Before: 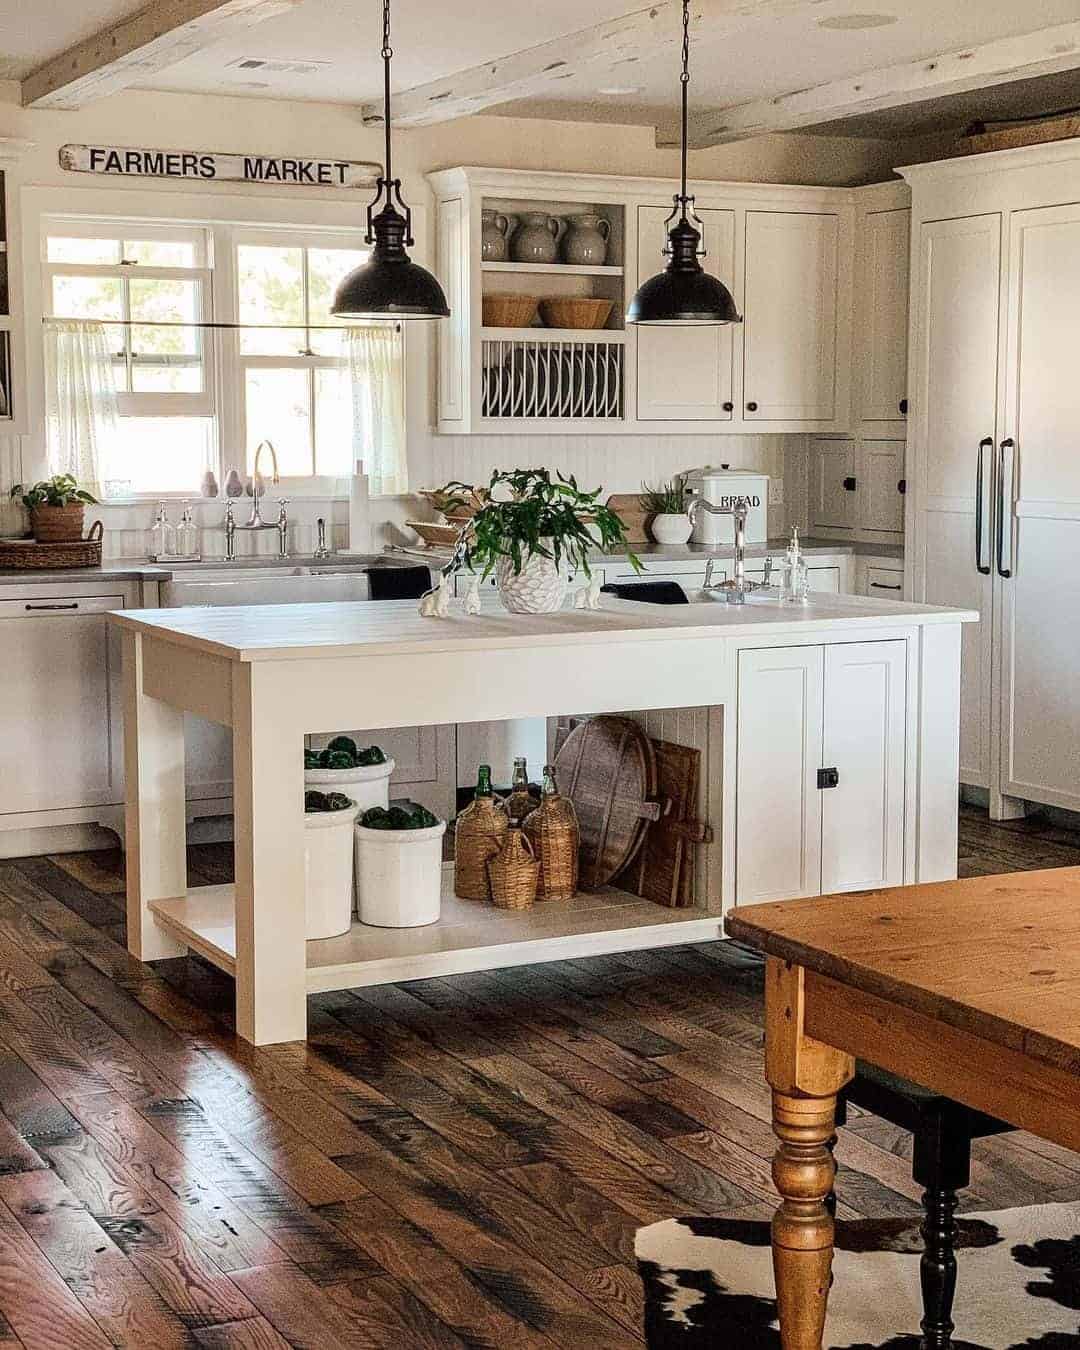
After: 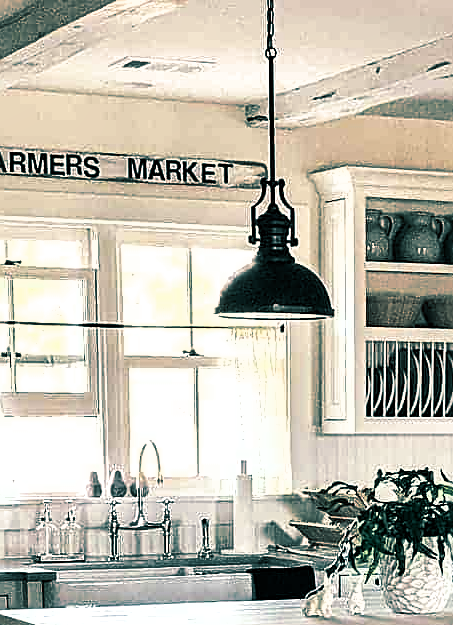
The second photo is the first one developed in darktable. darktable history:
crop and rotate: left 10.817%, top 0.062%, right 47.194%, bottom 53.626%
split-toning: shadows › hue 186.43°, highlights › hue 49.29°, compress 30.29%
tone equalizer: -8 EV -0.75 EV, -7 EV -0.7 EV, -6 EV -0.6 EV, -5 EV -0.4 EV, -3 EV 0.4 EV, -2 EV 0.6 EV, -1 EV 0.7 EV, +0 EV 0.75 EV, edges refinement/feathering 500, mask exposure compensation -1.57 EV, preserve details no
shadows and highlights: highlights color adjustment 0%, low approximation 0.01, soften with gaussian
sharpen: on, module defaults
